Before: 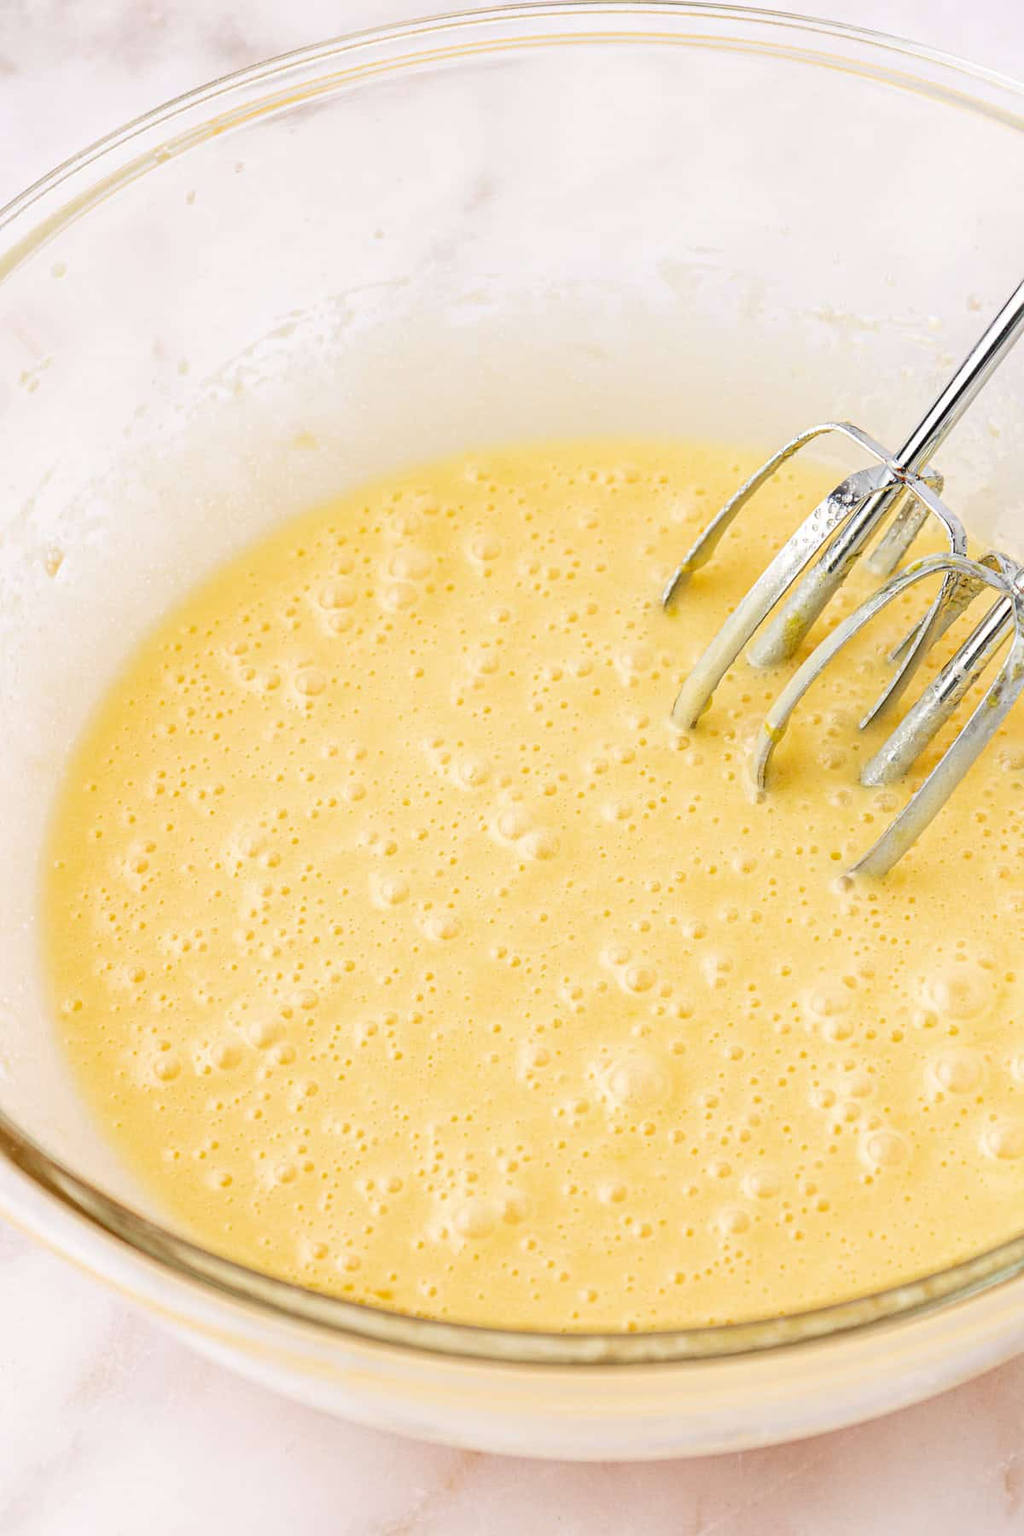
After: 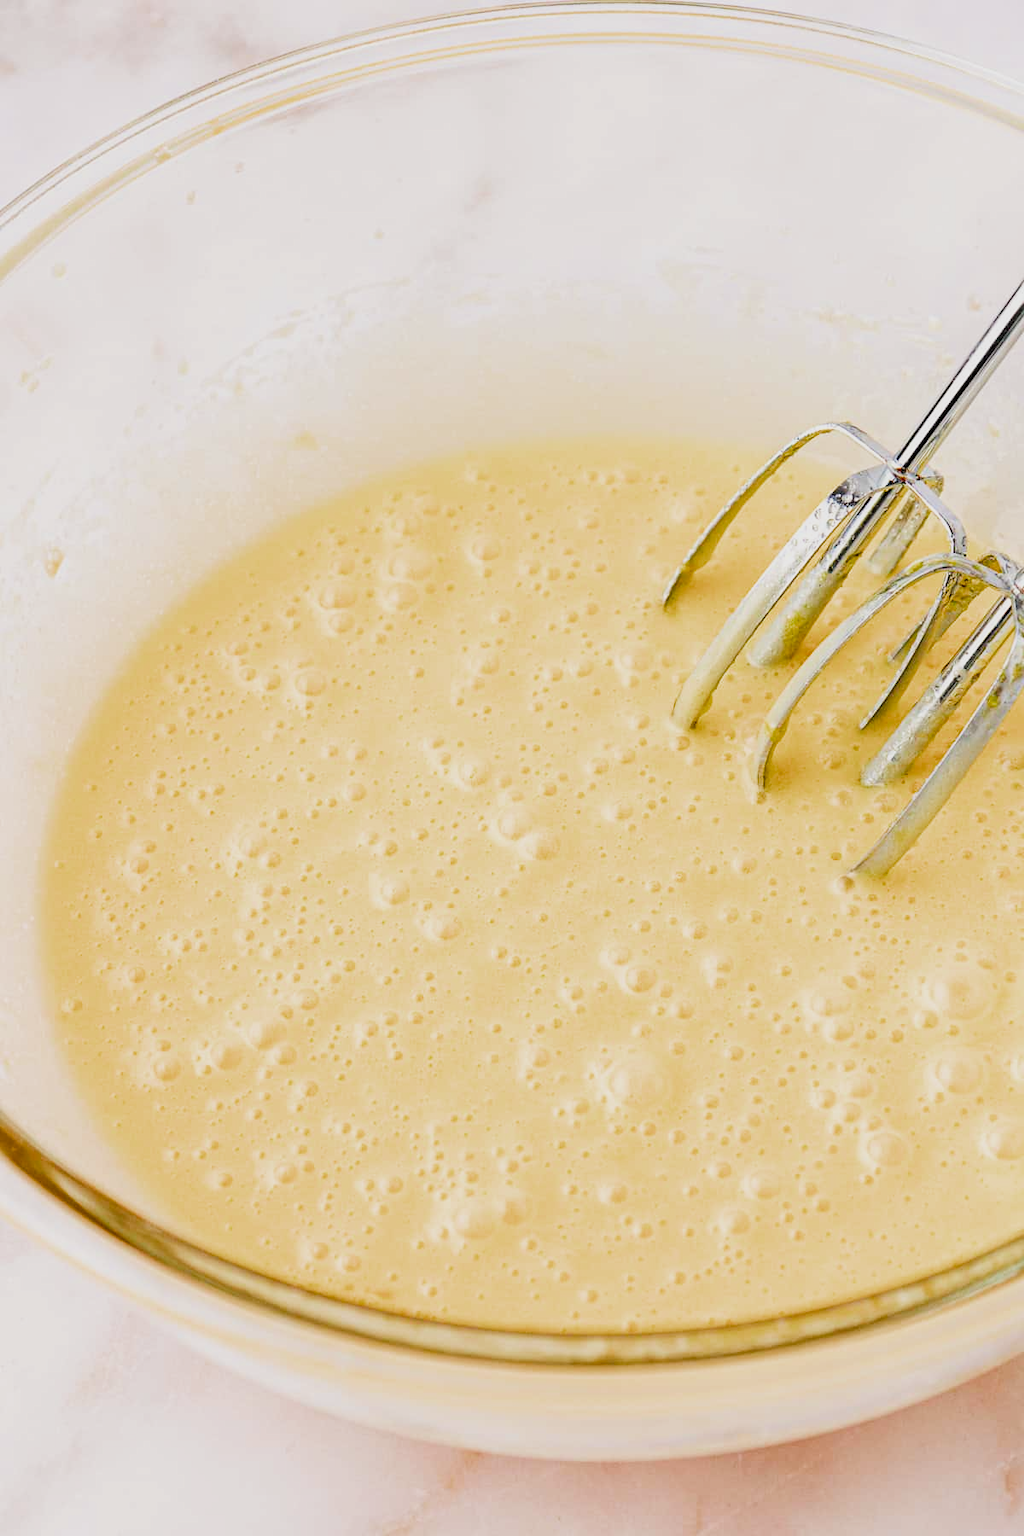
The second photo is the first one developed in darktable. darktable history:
filmic rgb: middle gray luminance 21.73%, black relative exposure -14 EV, white relative exposure 2.96 EV, threshold 6 EV, target black luminance 0%, hardness 8.81, latitude 59.69%, contrast 1.208, highlights saturation mix 5%, shadows ↔ highlights balance 41.6%, add noise in highlights 0, color science v3 (2019), use custom middle-gray values true, iterations of high-quality reconstruction 0, contrast in highlights soft, enable highlight reconstruction true
color balance rgb: linear chroma grading › global chroma 15%, perceptual saturation grading › global saturation 30%
